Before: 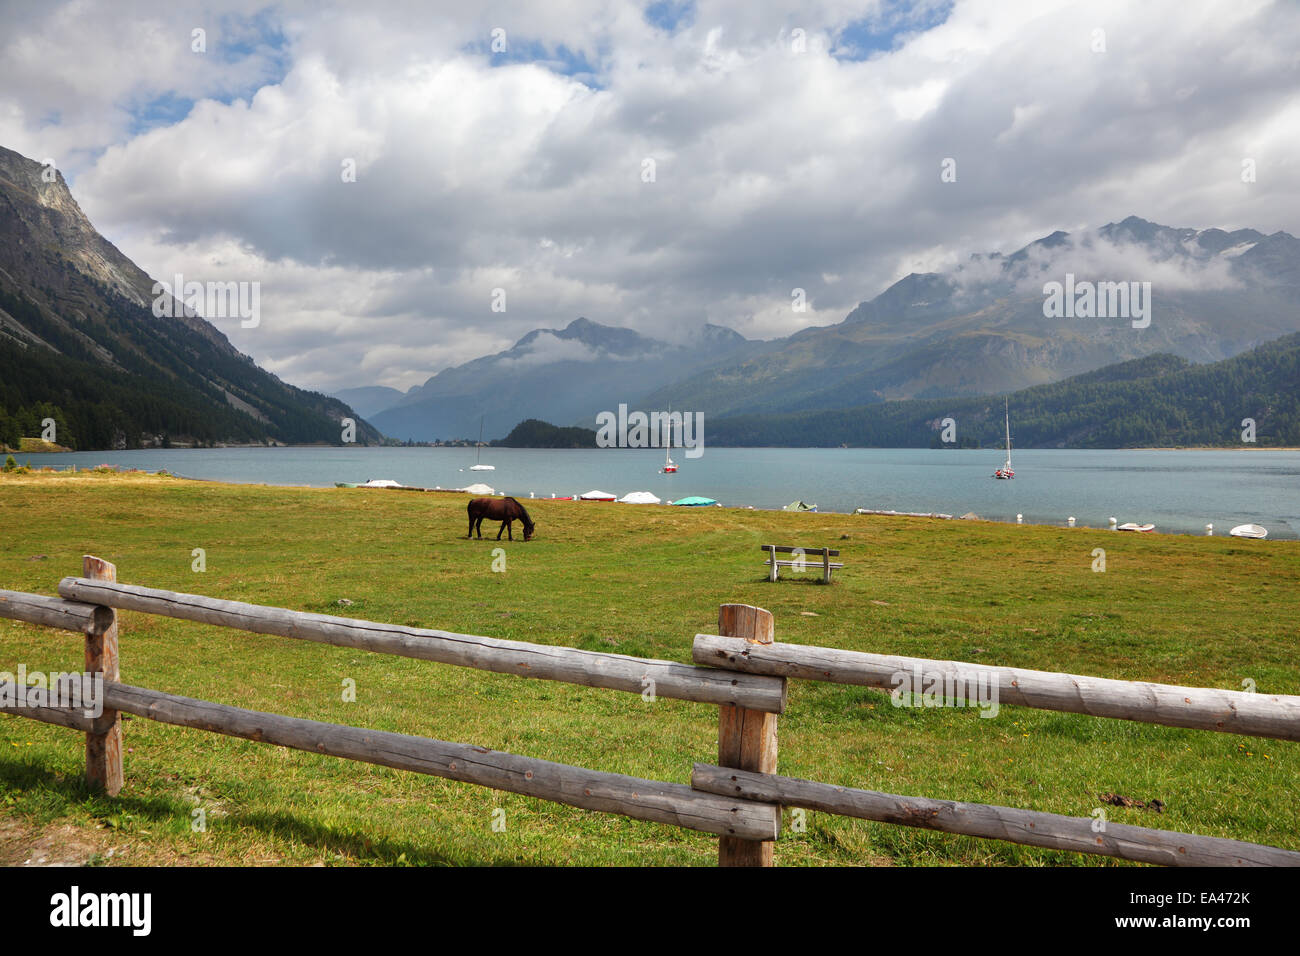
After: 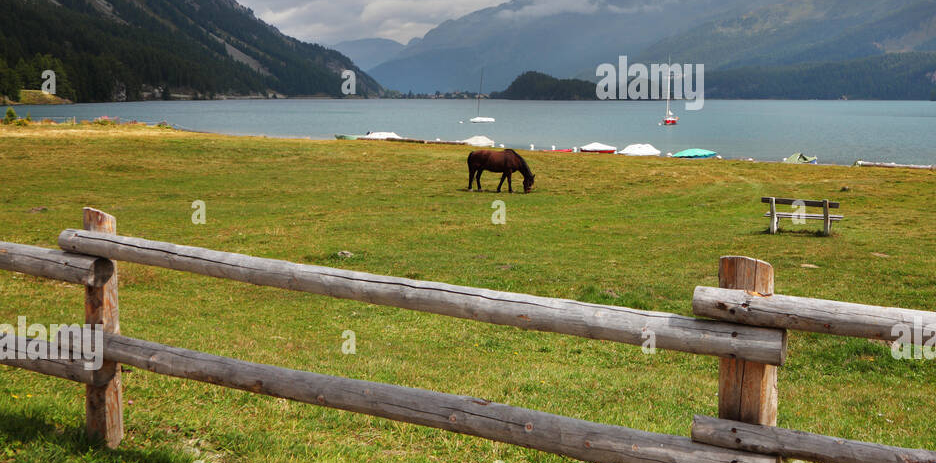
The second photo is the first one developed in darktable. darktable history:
crop: top 36.498%, right 27.964%, bottom 14.995%
rotate and perspective: automatic cropping off
